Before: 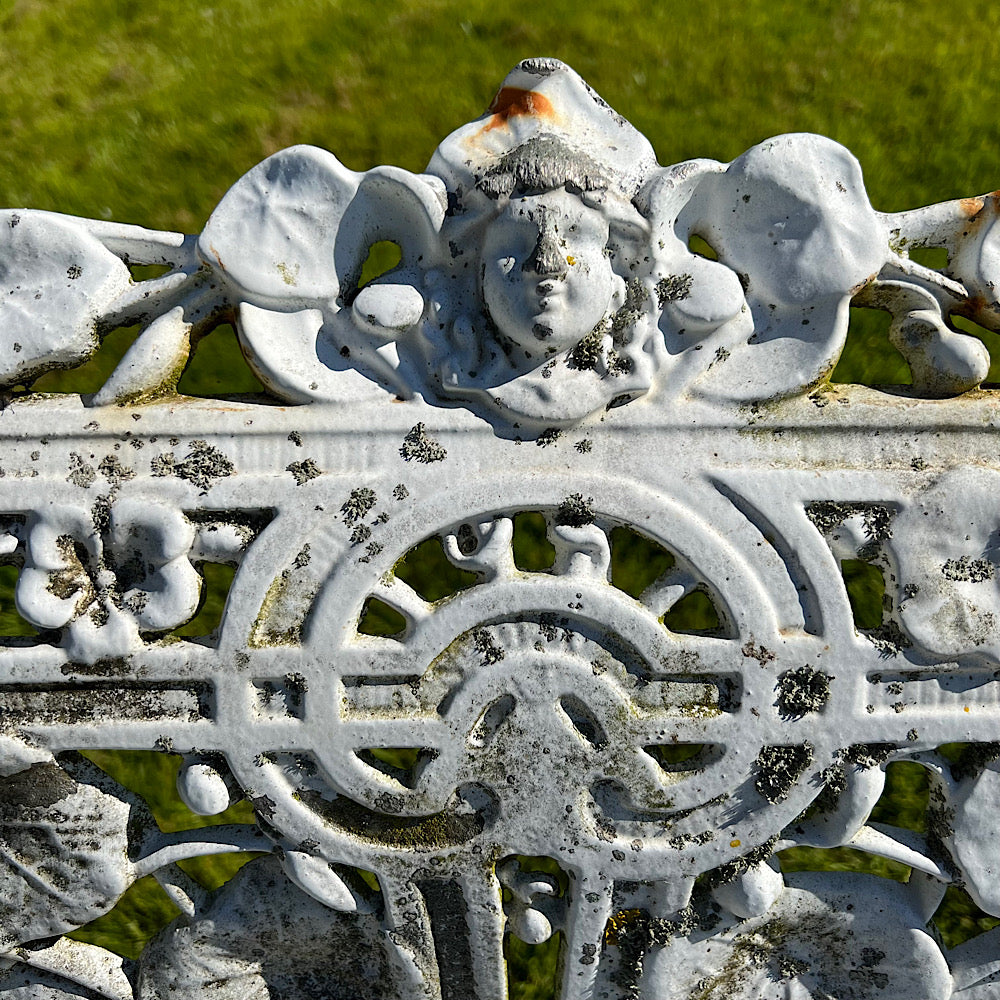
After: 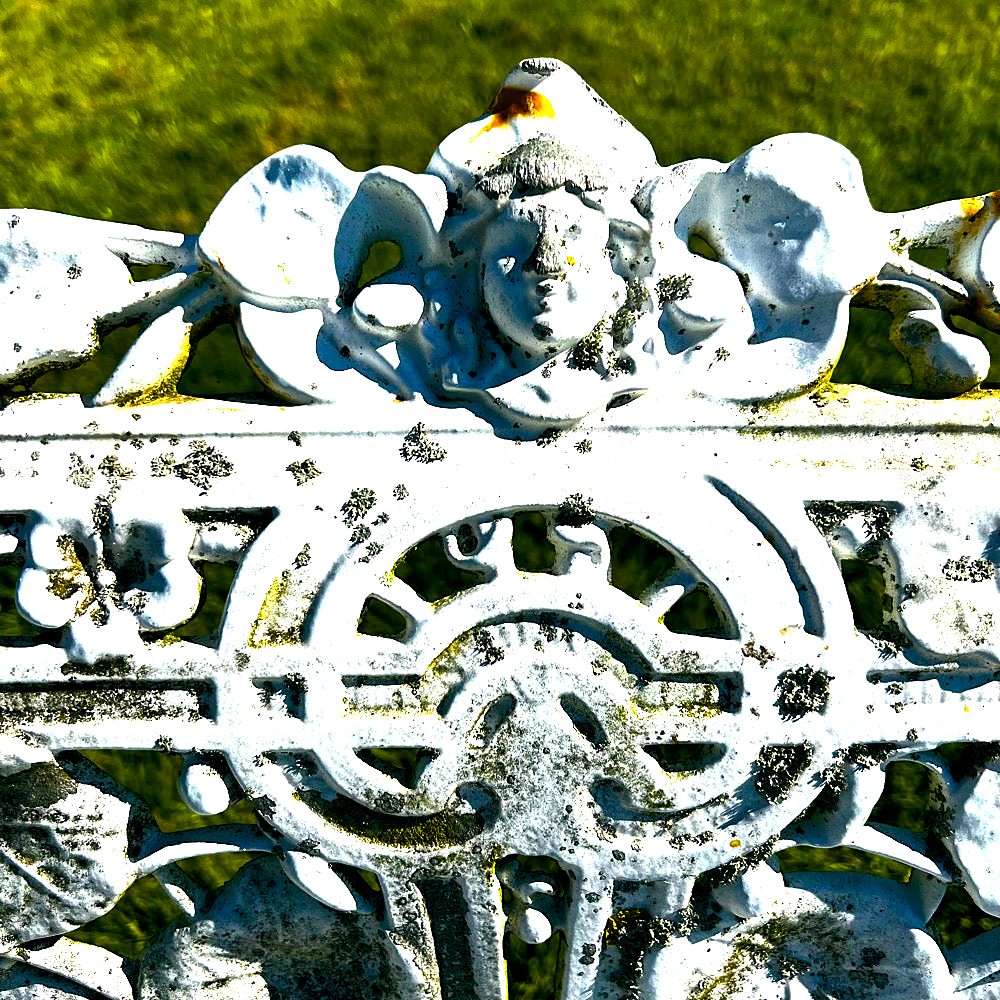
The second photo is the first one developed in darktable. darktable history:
color balance rgb: global offset › luminance -0.324%, global offset › chroma 0.116%, global offset › hue 168.21°, linear chroma grading › global chroma 15.294%, perceptual saturation grading › global saturation 20%, perceptual saturation grading › highlights -25.781%, perceptual saturation grading › shadows 49.601%, perceptual brilliance grading › highlights 74.358%, perceptual brilliance grading › shadows -30.108%, global vibrance 50.655%
